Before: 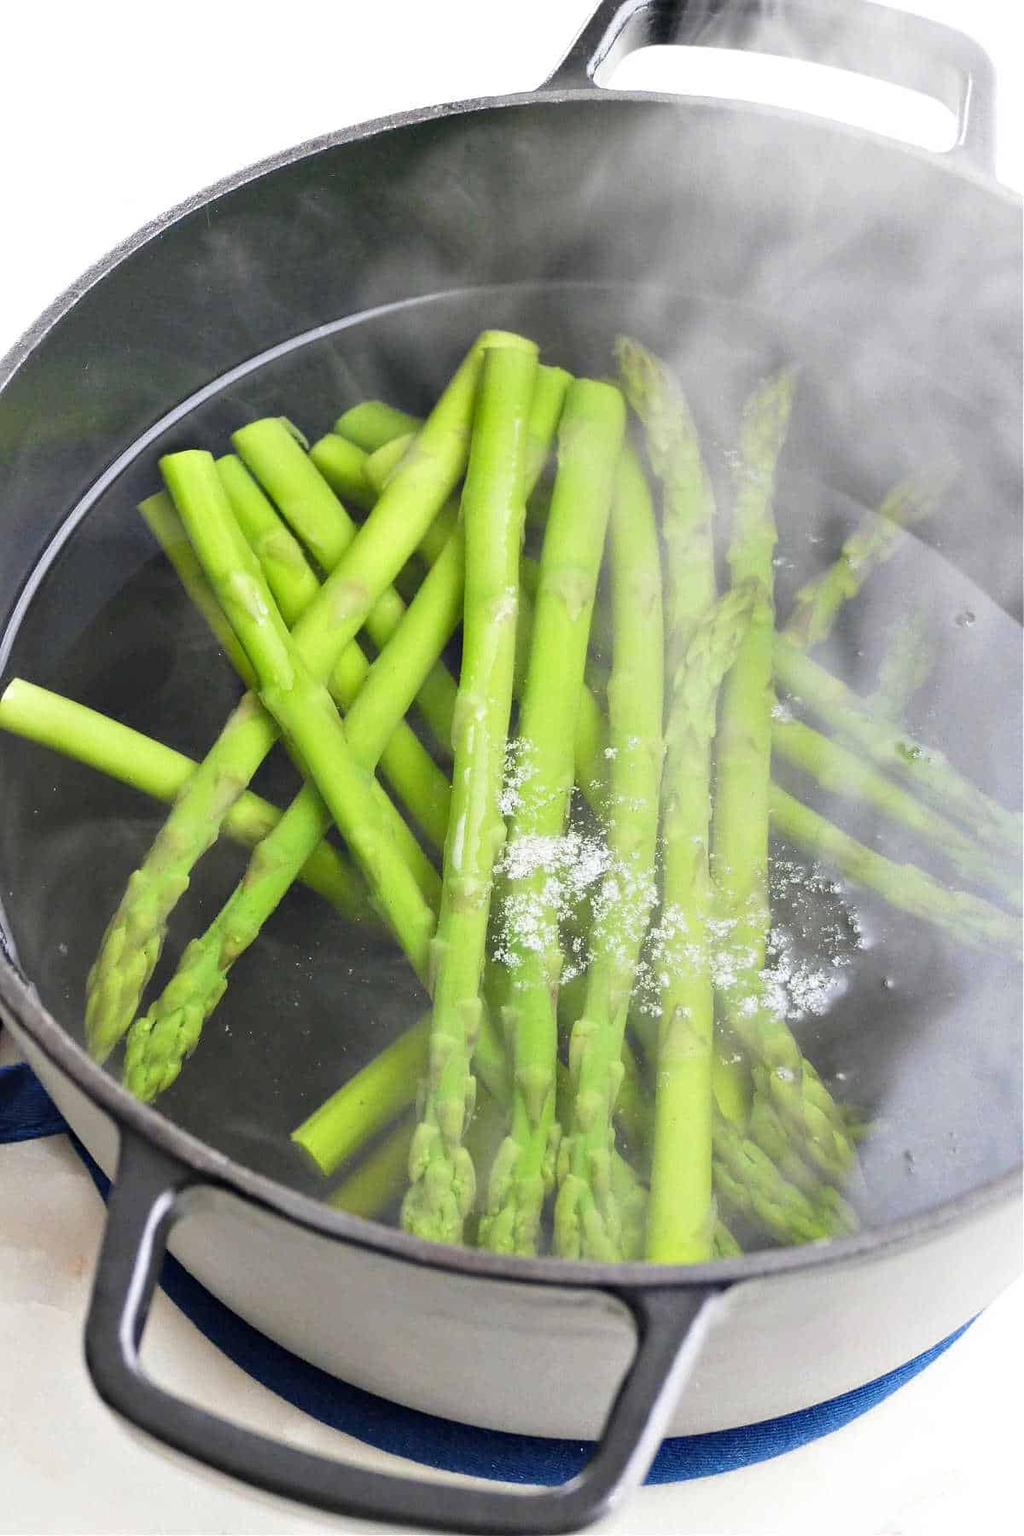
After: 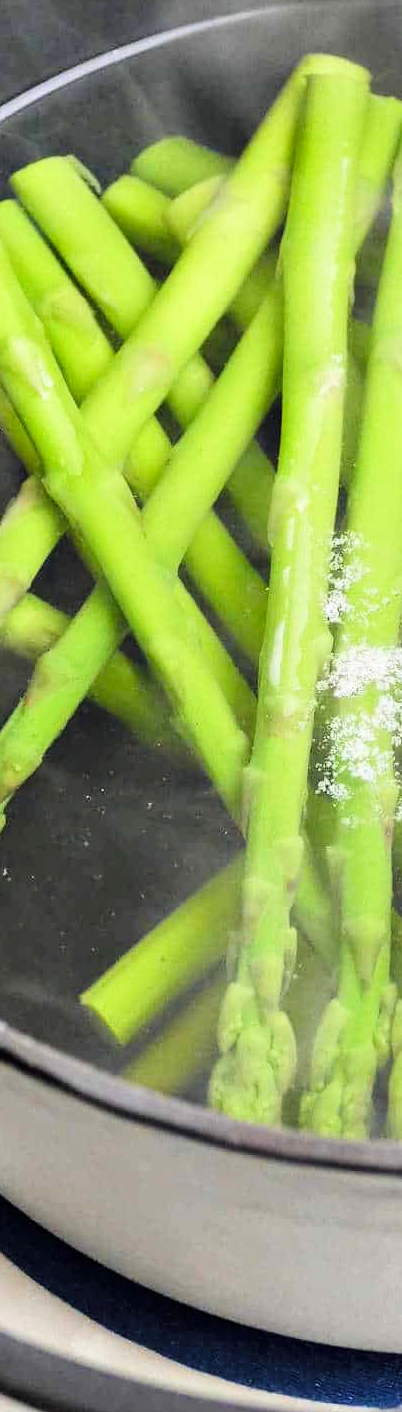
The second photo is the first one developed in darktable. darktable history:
tone curve: curves: ch0 [(0, 0) (0.004, 0.001) (0.133, 0.112) (0.325, 0.362) (0.832, 0.893) (1, 1)], color space Lab, linked channels, preserve colors none
crop and rotate: left 21.77%, top 18.528%, right 44.676%, bottom 2.997%
